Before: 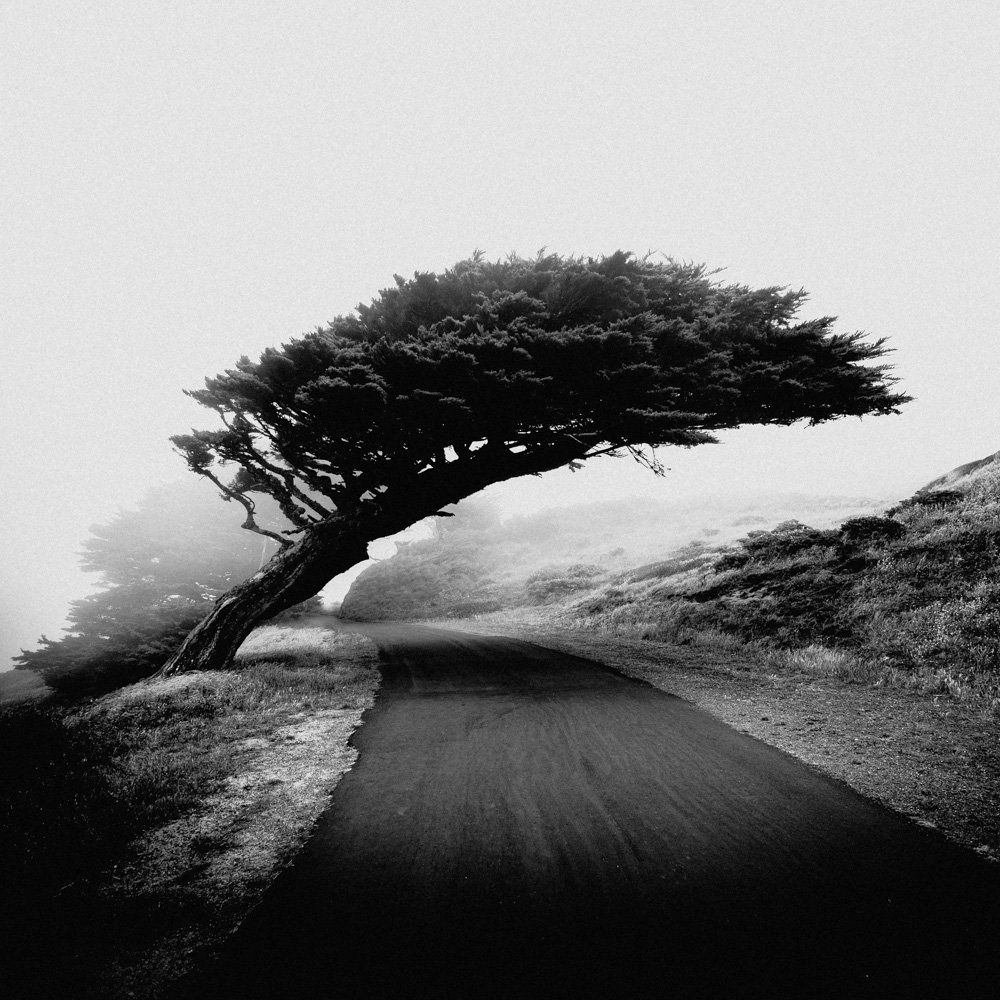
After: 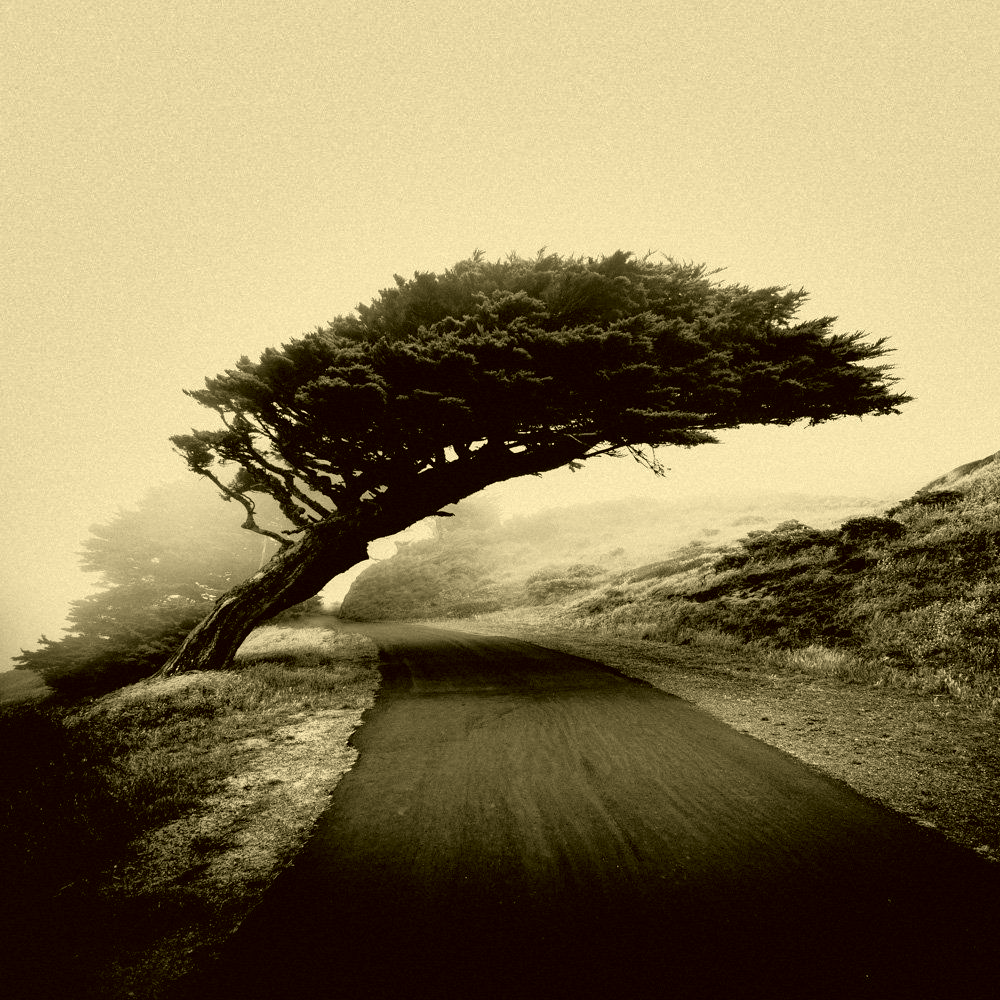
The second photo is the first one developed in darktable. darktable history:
local contrast: highlights 100%, shadows 100%, detail 120%, midtone range 0.2
shadows and highlights: shadows 12, white point adjustment 1.2, soften with gaussian
color correction: highlights a* 0.162, highlights b* 29.53, shadows a* -0.162, shadows b* 21.09
